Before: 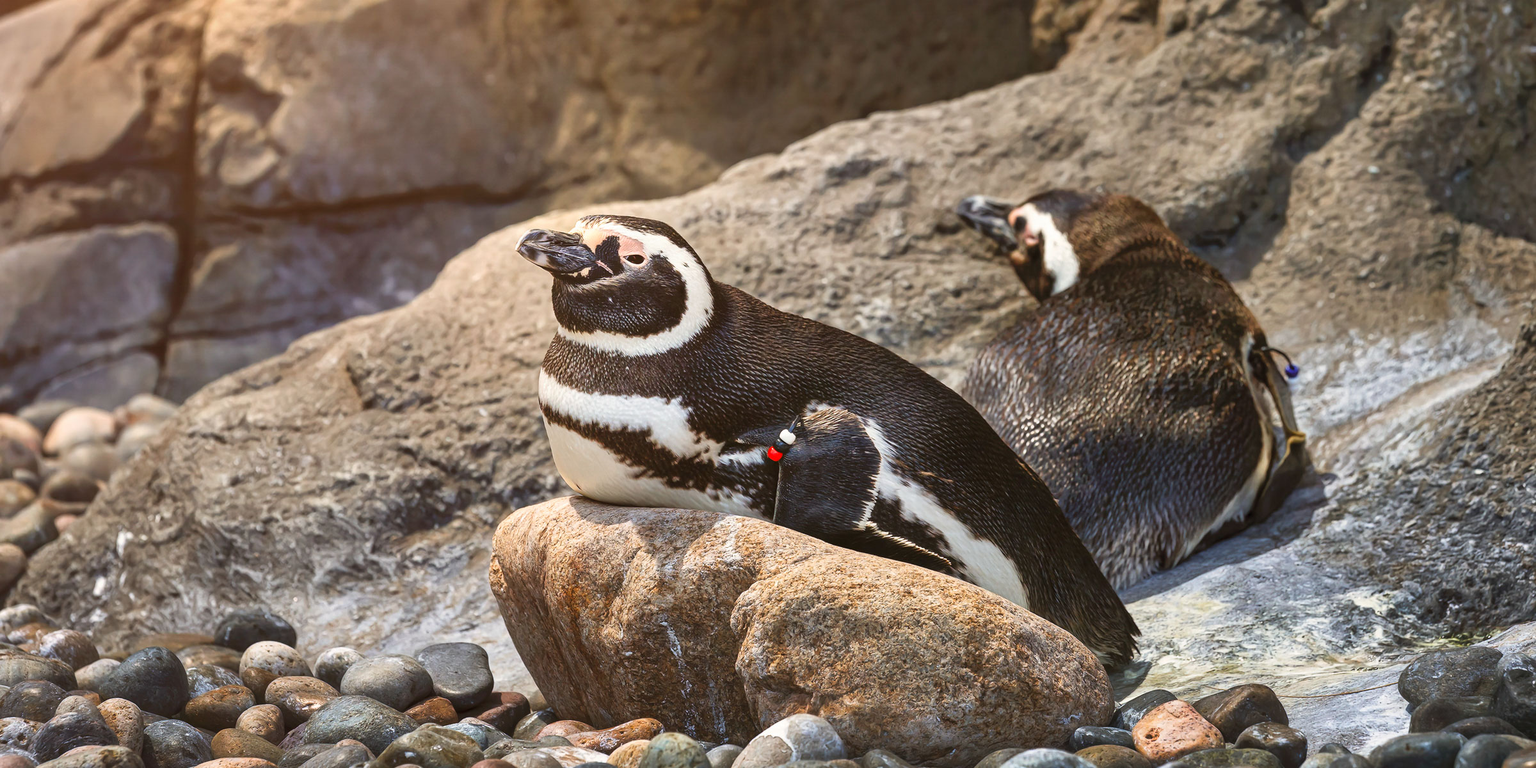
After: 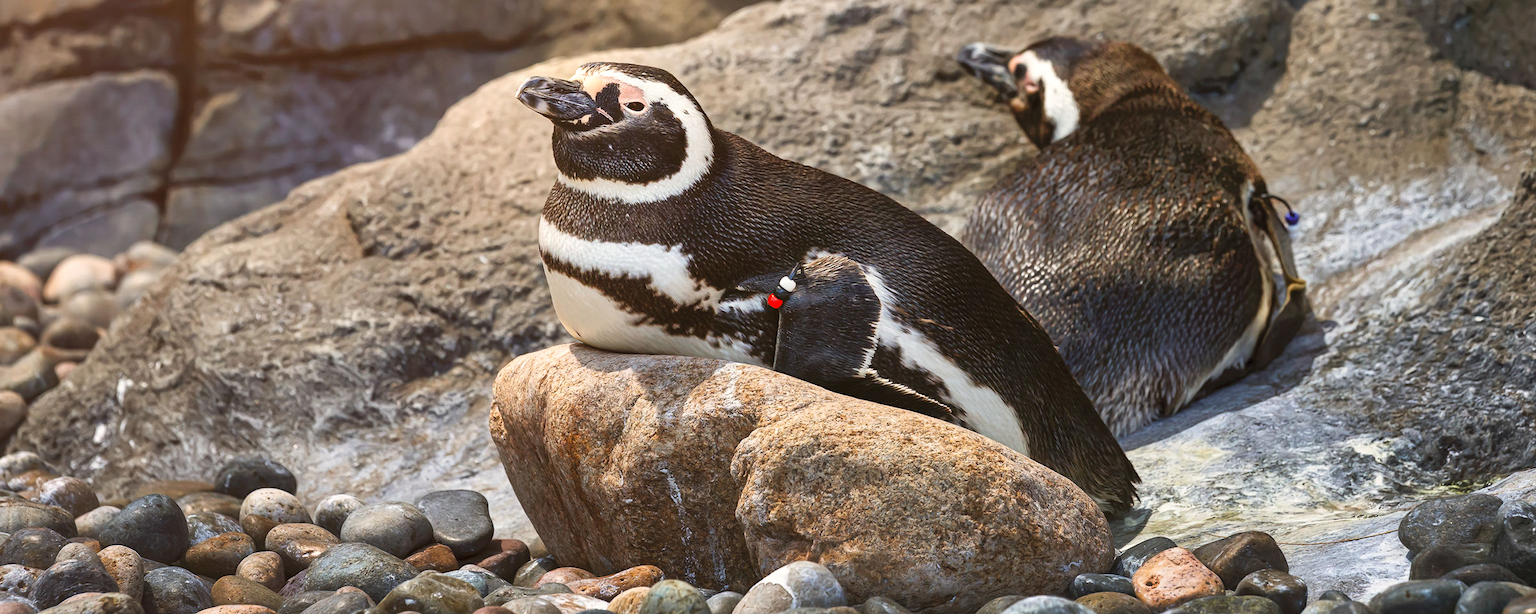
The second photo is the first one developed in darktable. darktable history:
crop and rotate: top 19.998%
tone equalizer: on, module defaults
